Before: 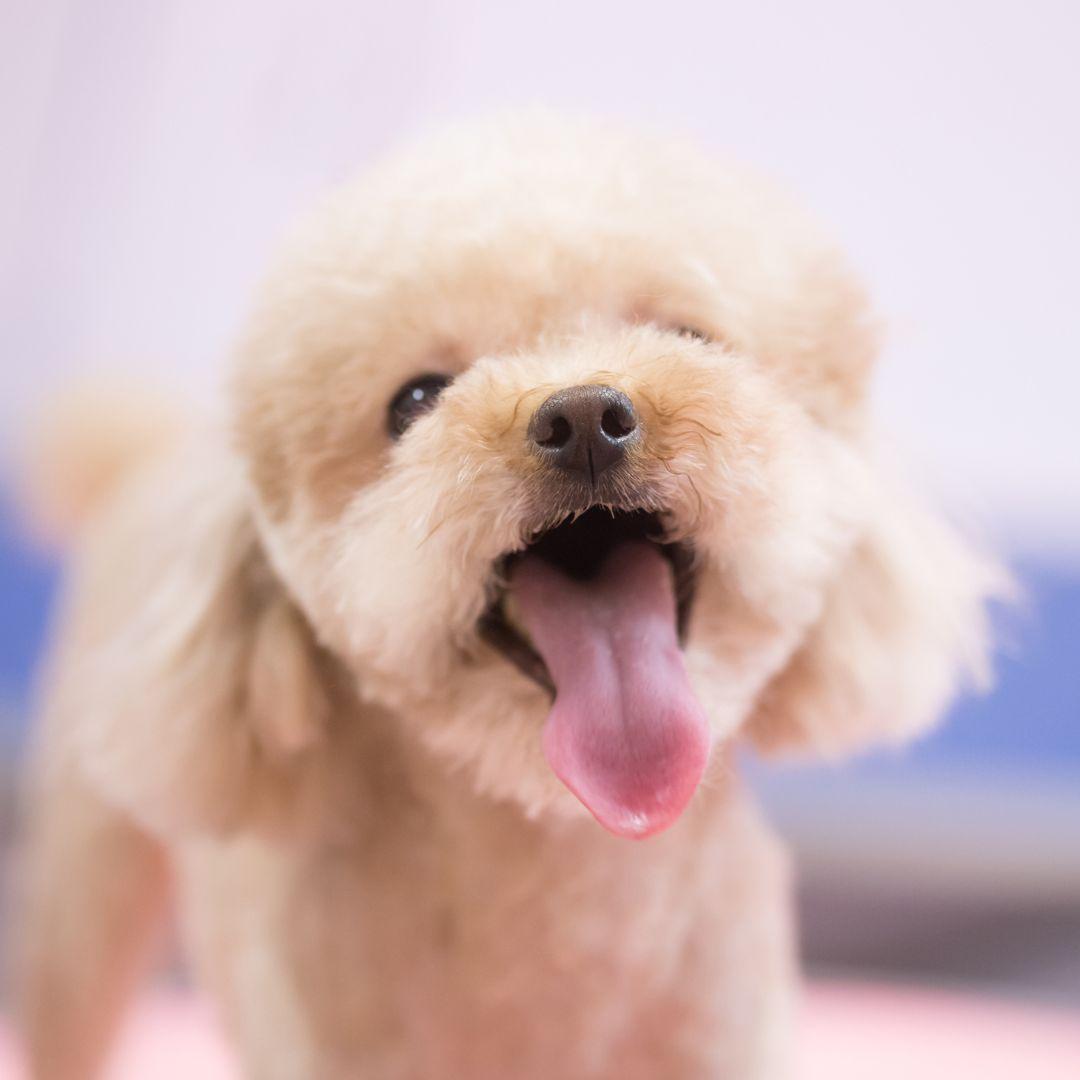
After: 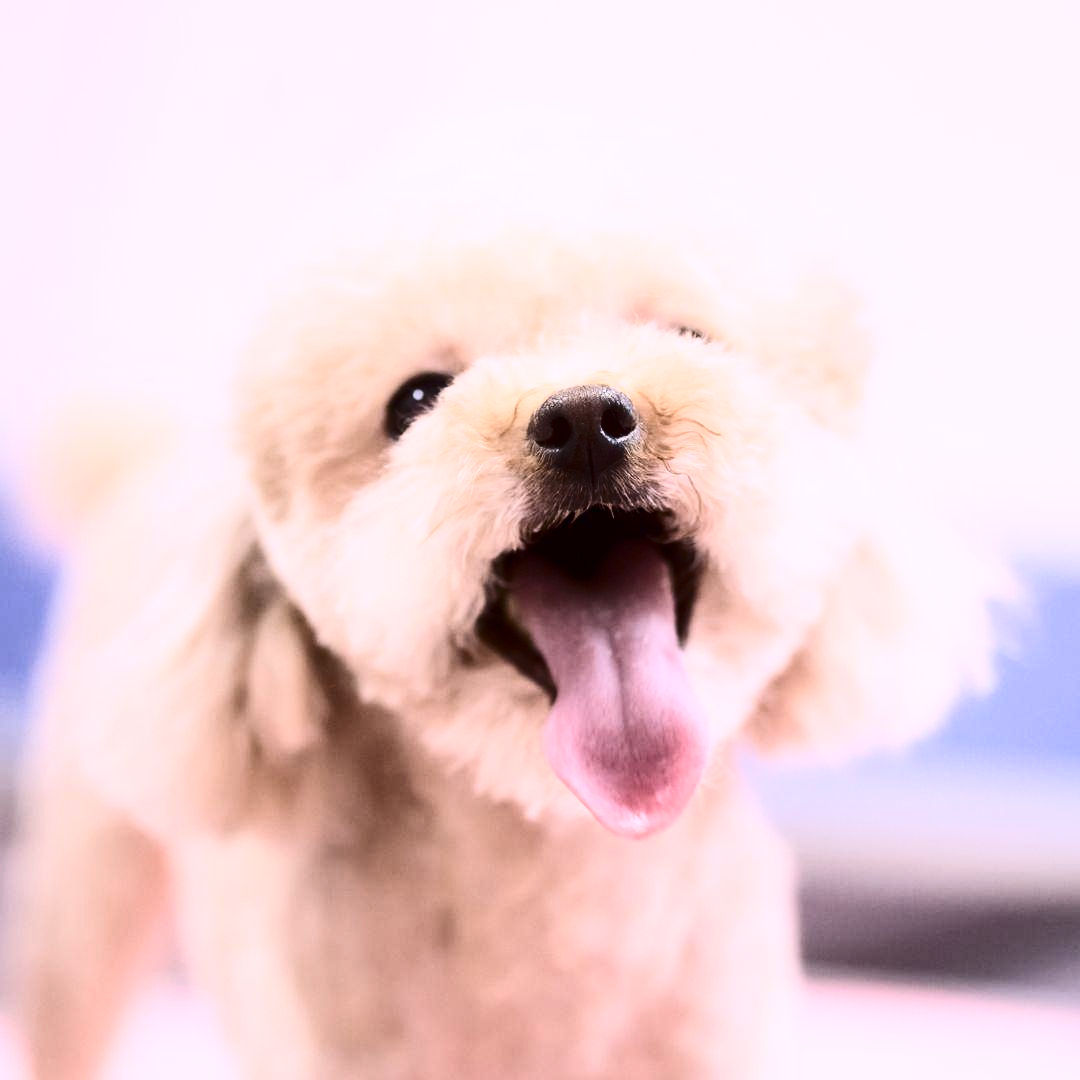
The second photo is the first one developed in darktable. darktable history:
contrast brightness saturation: contrast 0.5, saturation -0.1
white balance: red 1.05, blue 1.072
